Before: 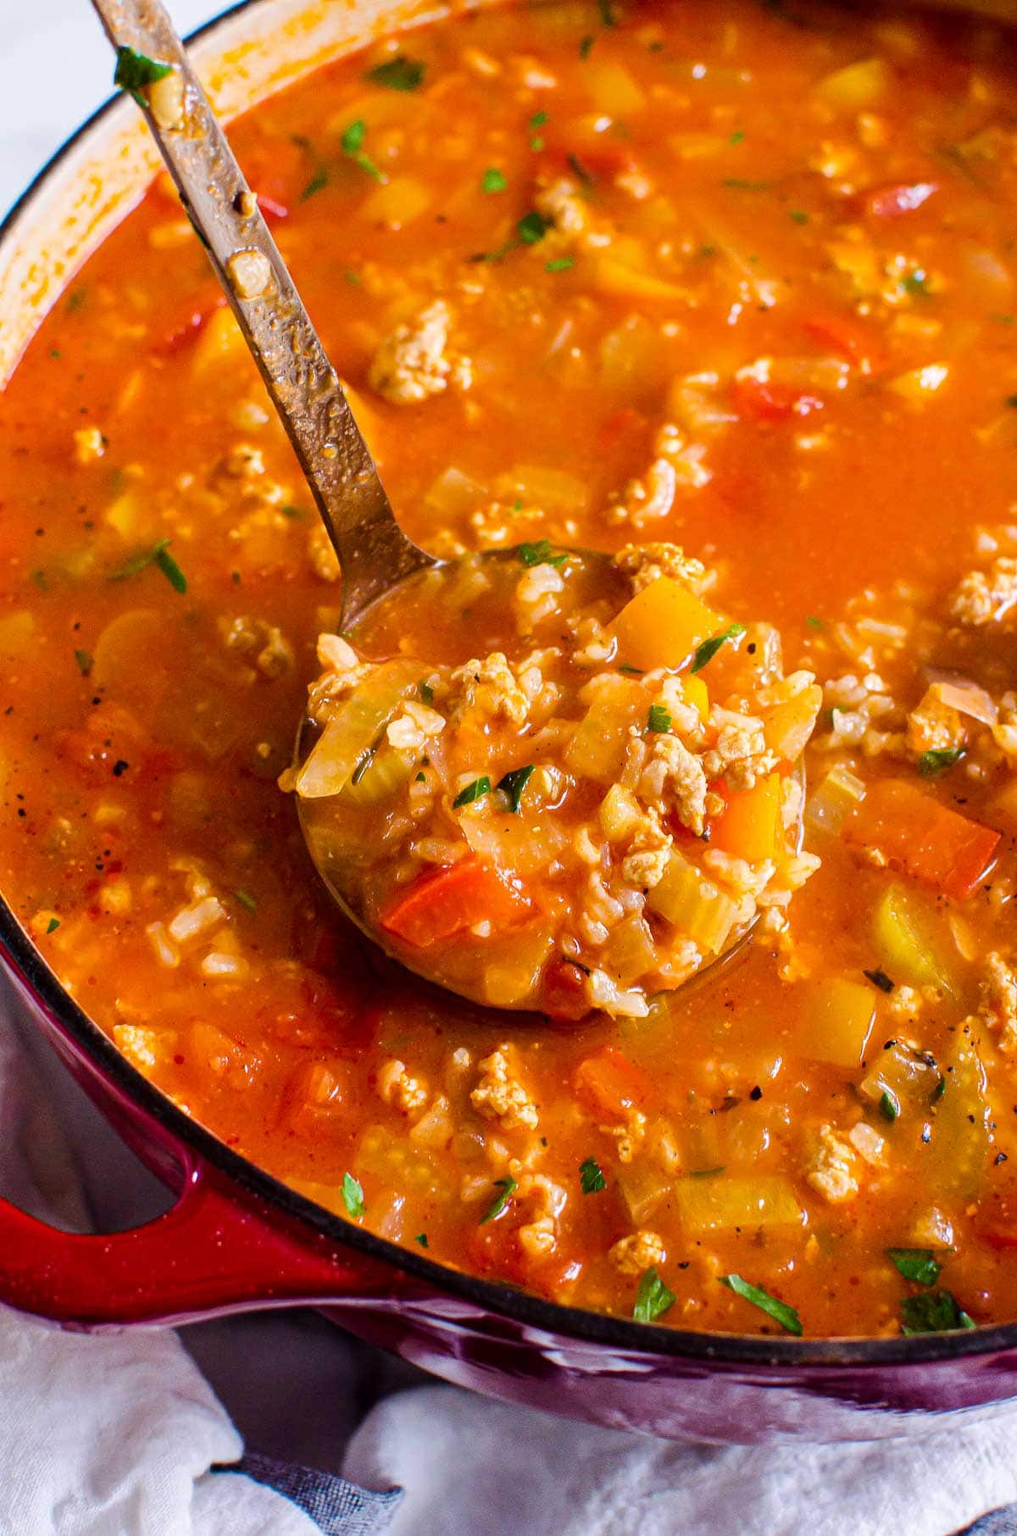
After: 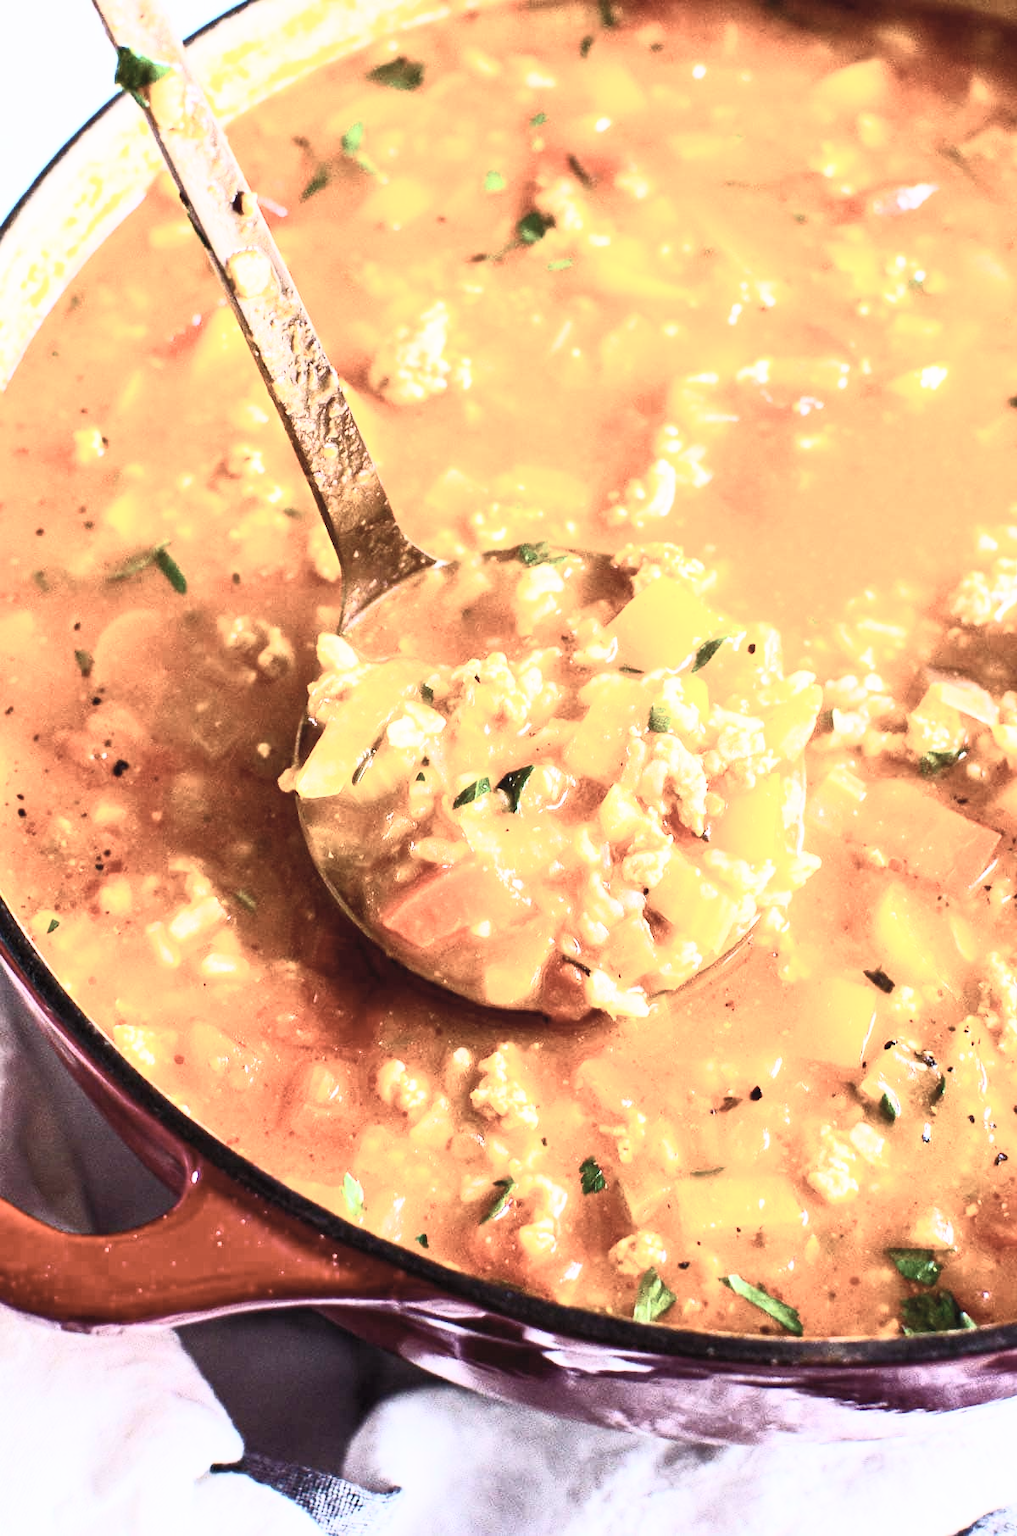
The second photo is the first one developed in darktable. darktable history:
contrast brightness saturation: contrast 0.582, brightness 0.571, saturation -0.338
base curve: curves: ch0 [(0, 0) (0.088, 0.125) (0.176, 0.251) (0.354, 0.501) (0.613, 0.749) (1, 0.877)], preserve colors none
